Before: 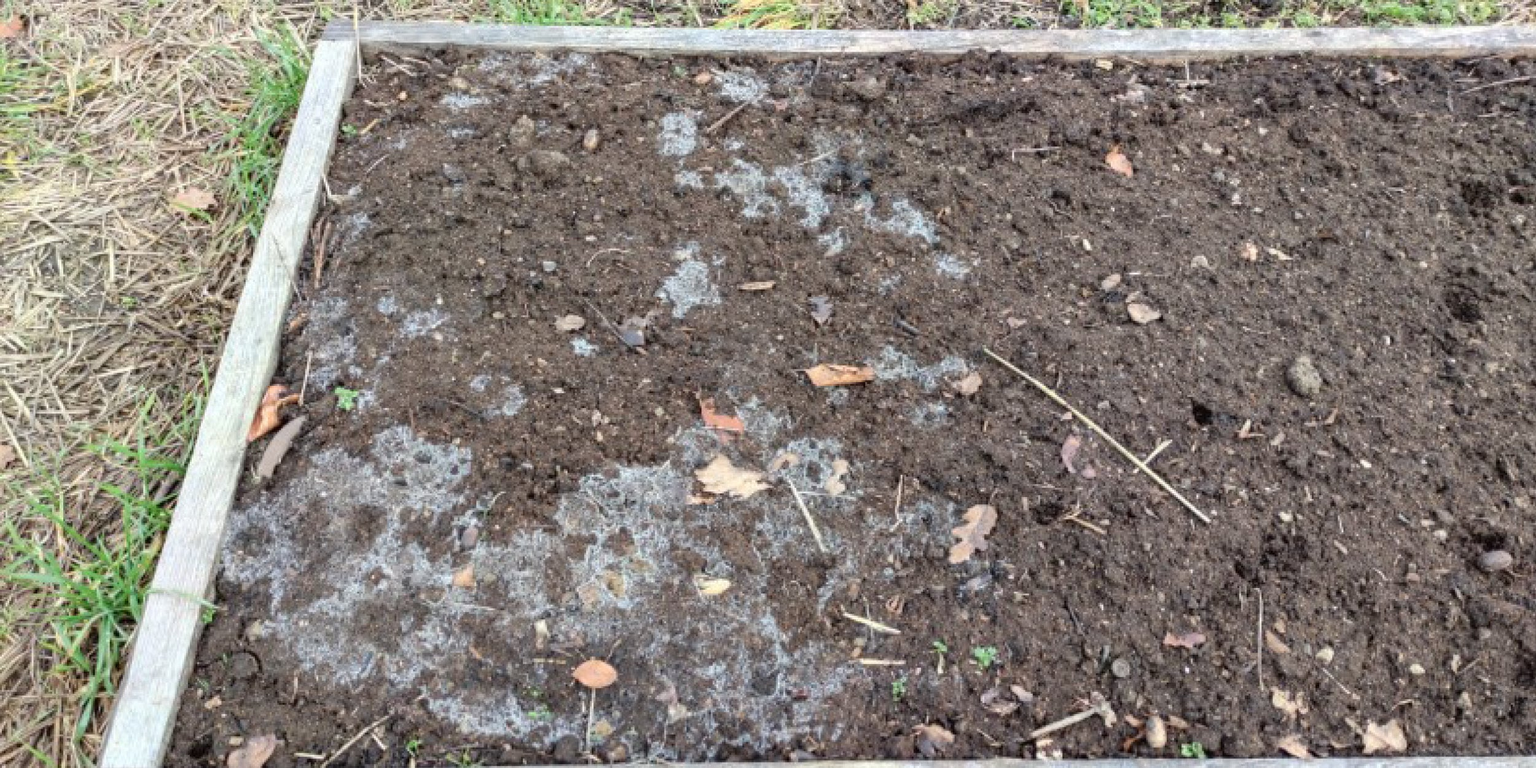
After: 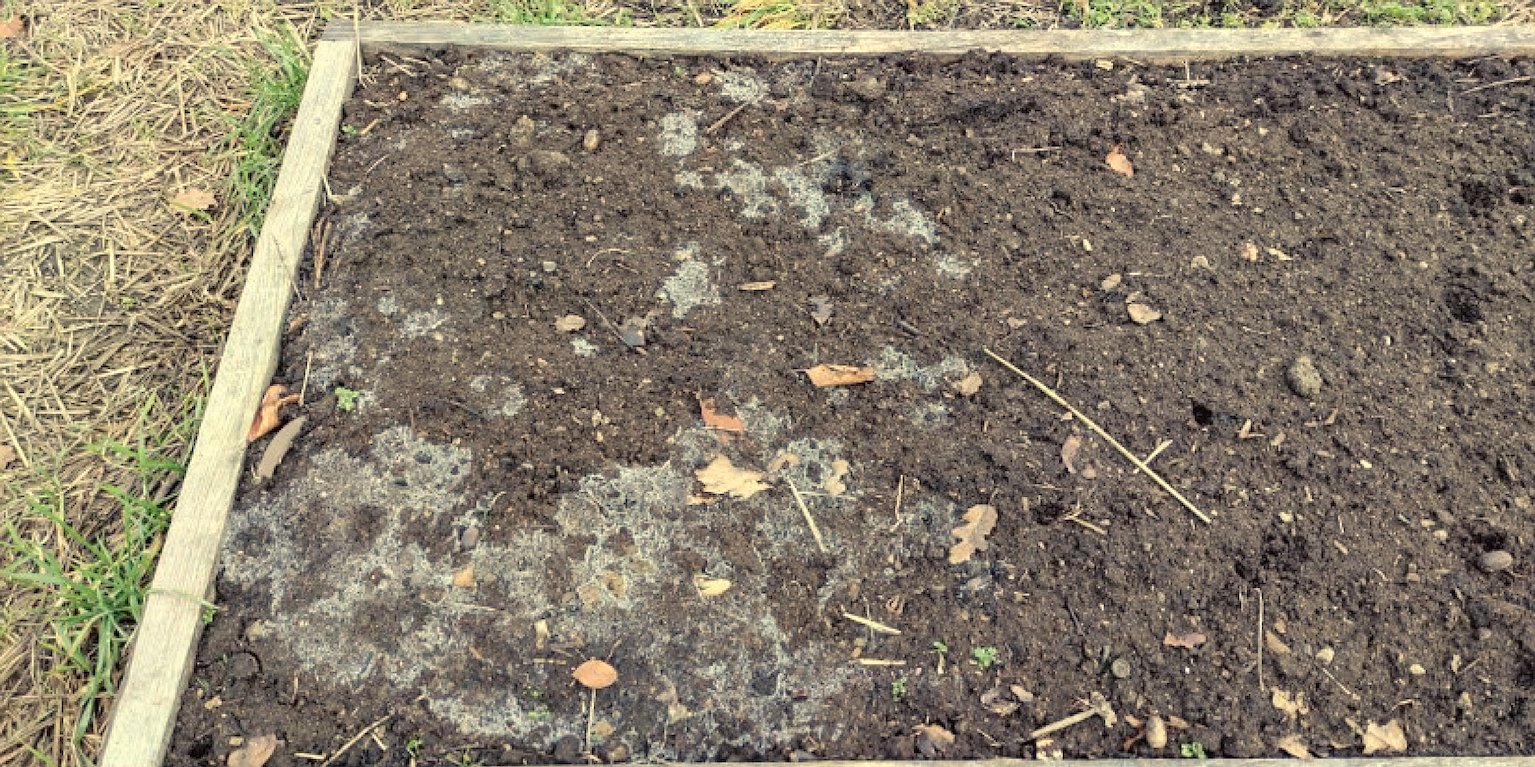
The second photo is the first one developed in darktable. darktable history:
sharpen: on, module defaults
color balance rgb: shadows lift › chroma 2%, shadows lift › hue 263°, highlights gain › chroma 8%, highlights gain › hue 84°, linear chroma grading › global chroma -15%, saturation formula JzAzBz (2021)
